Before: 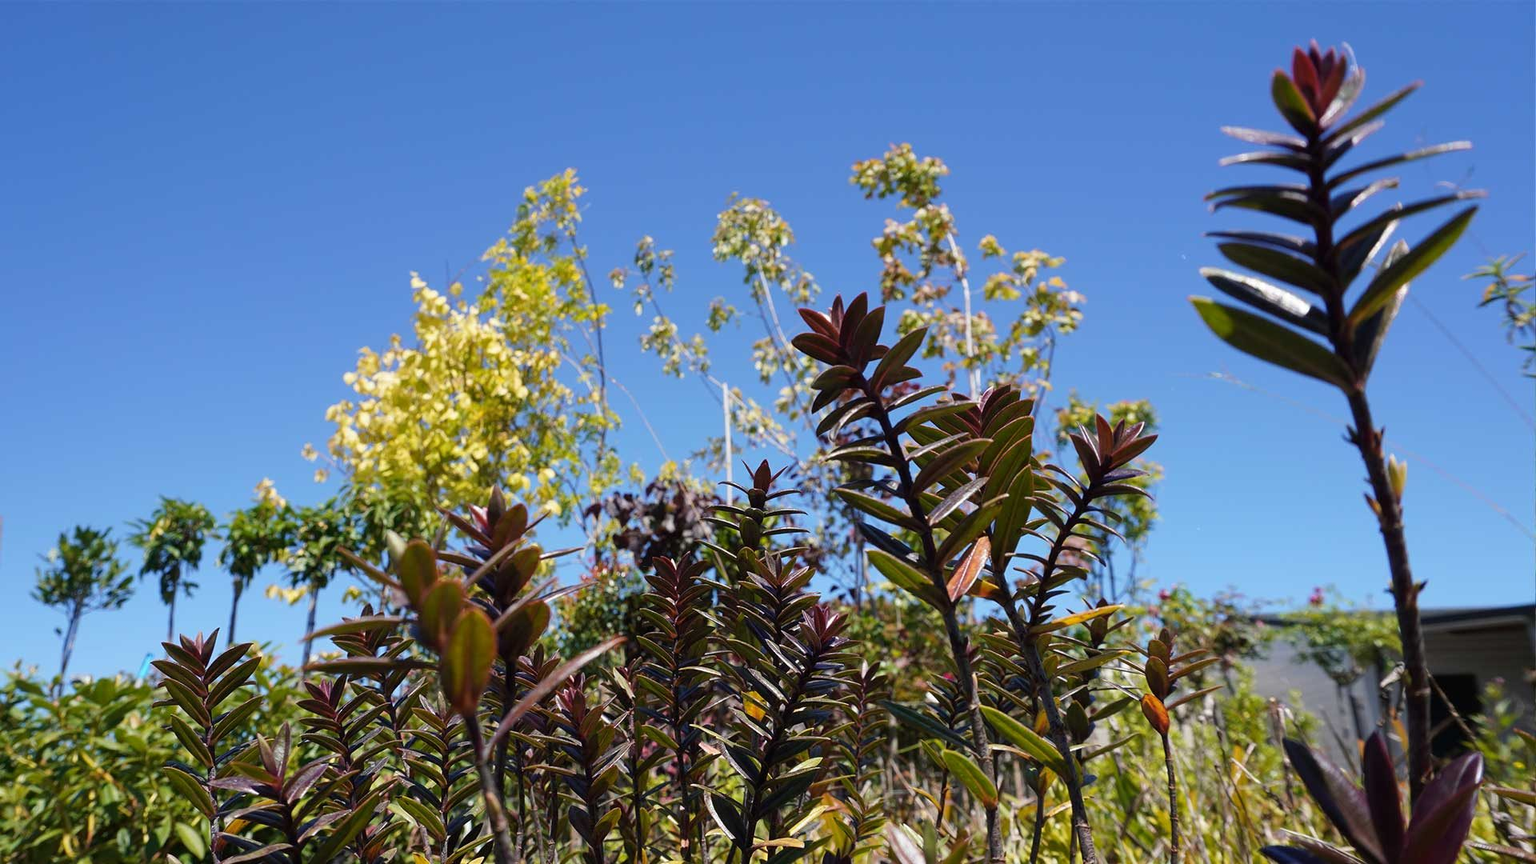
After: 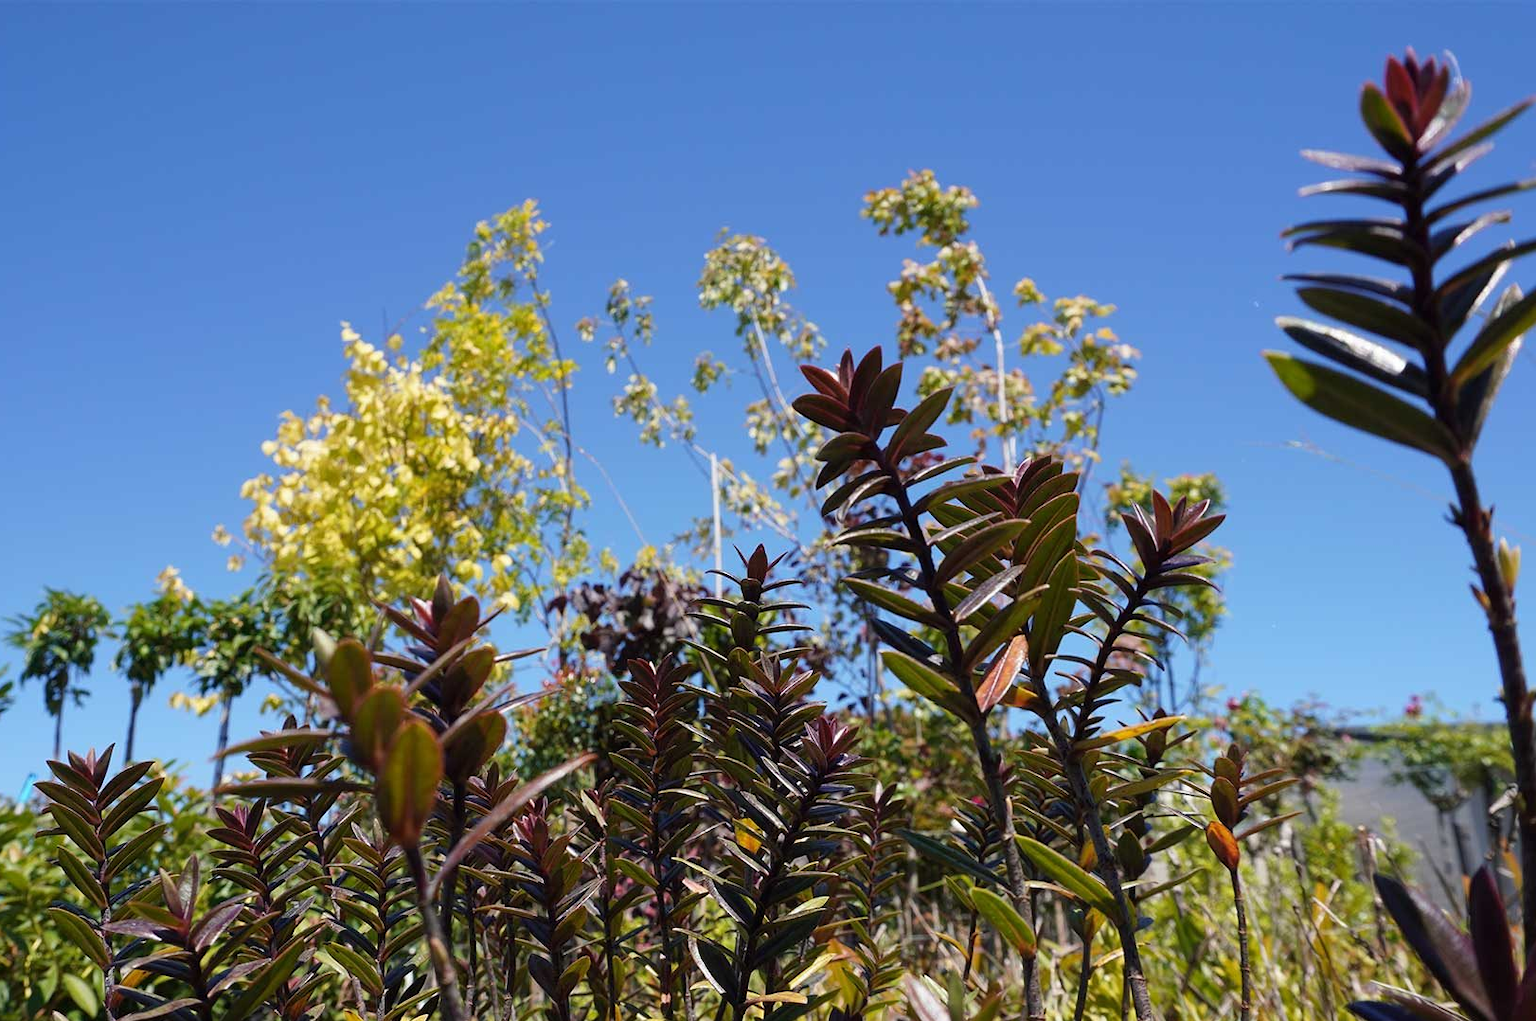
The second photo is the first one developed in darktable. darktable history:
crop: left 7.985%, right 7.507%
